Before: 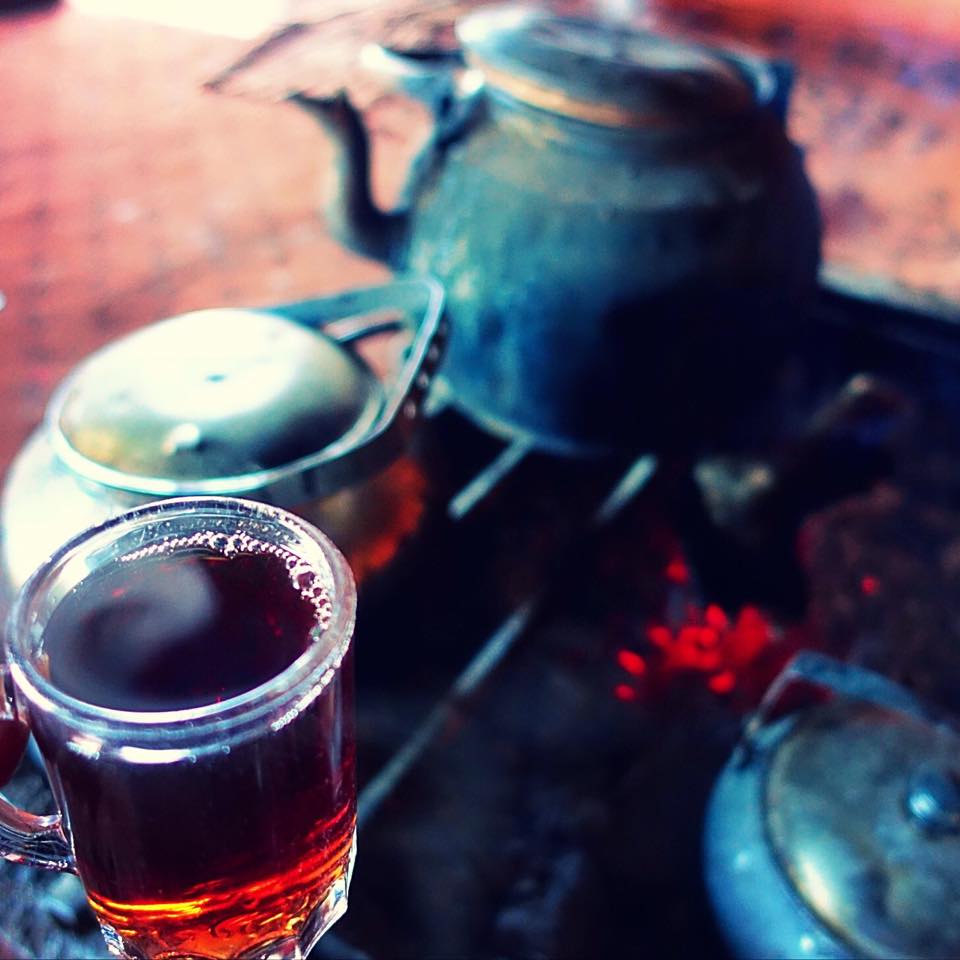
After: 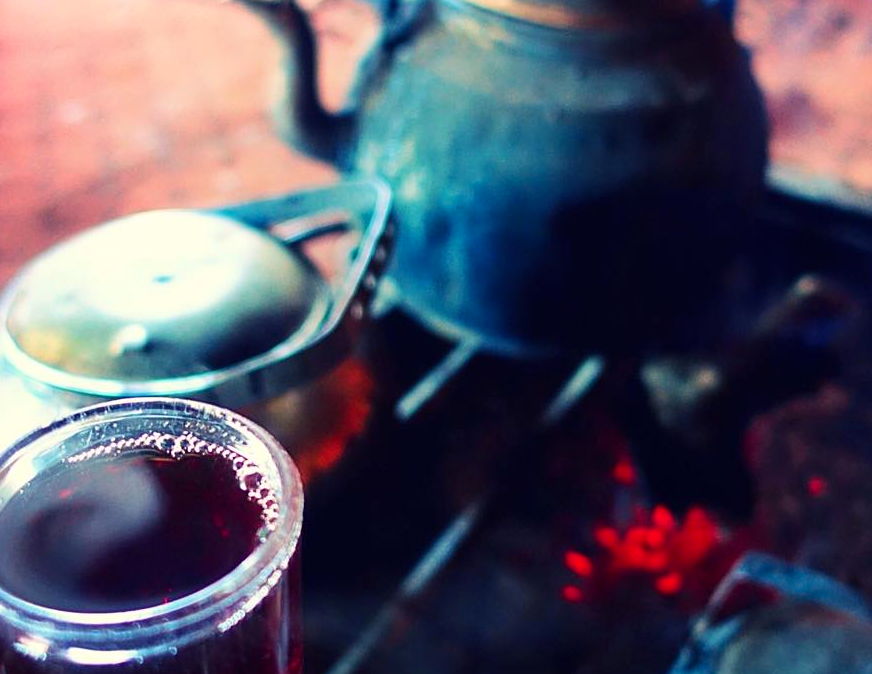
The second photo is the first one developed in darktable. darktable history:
contrast brightness saturation: contrast 0.1, brightness 0.03, saturation 0.09
crop: left 5.596%, top 10.314%, right 3.534%, bottom 19.395%
